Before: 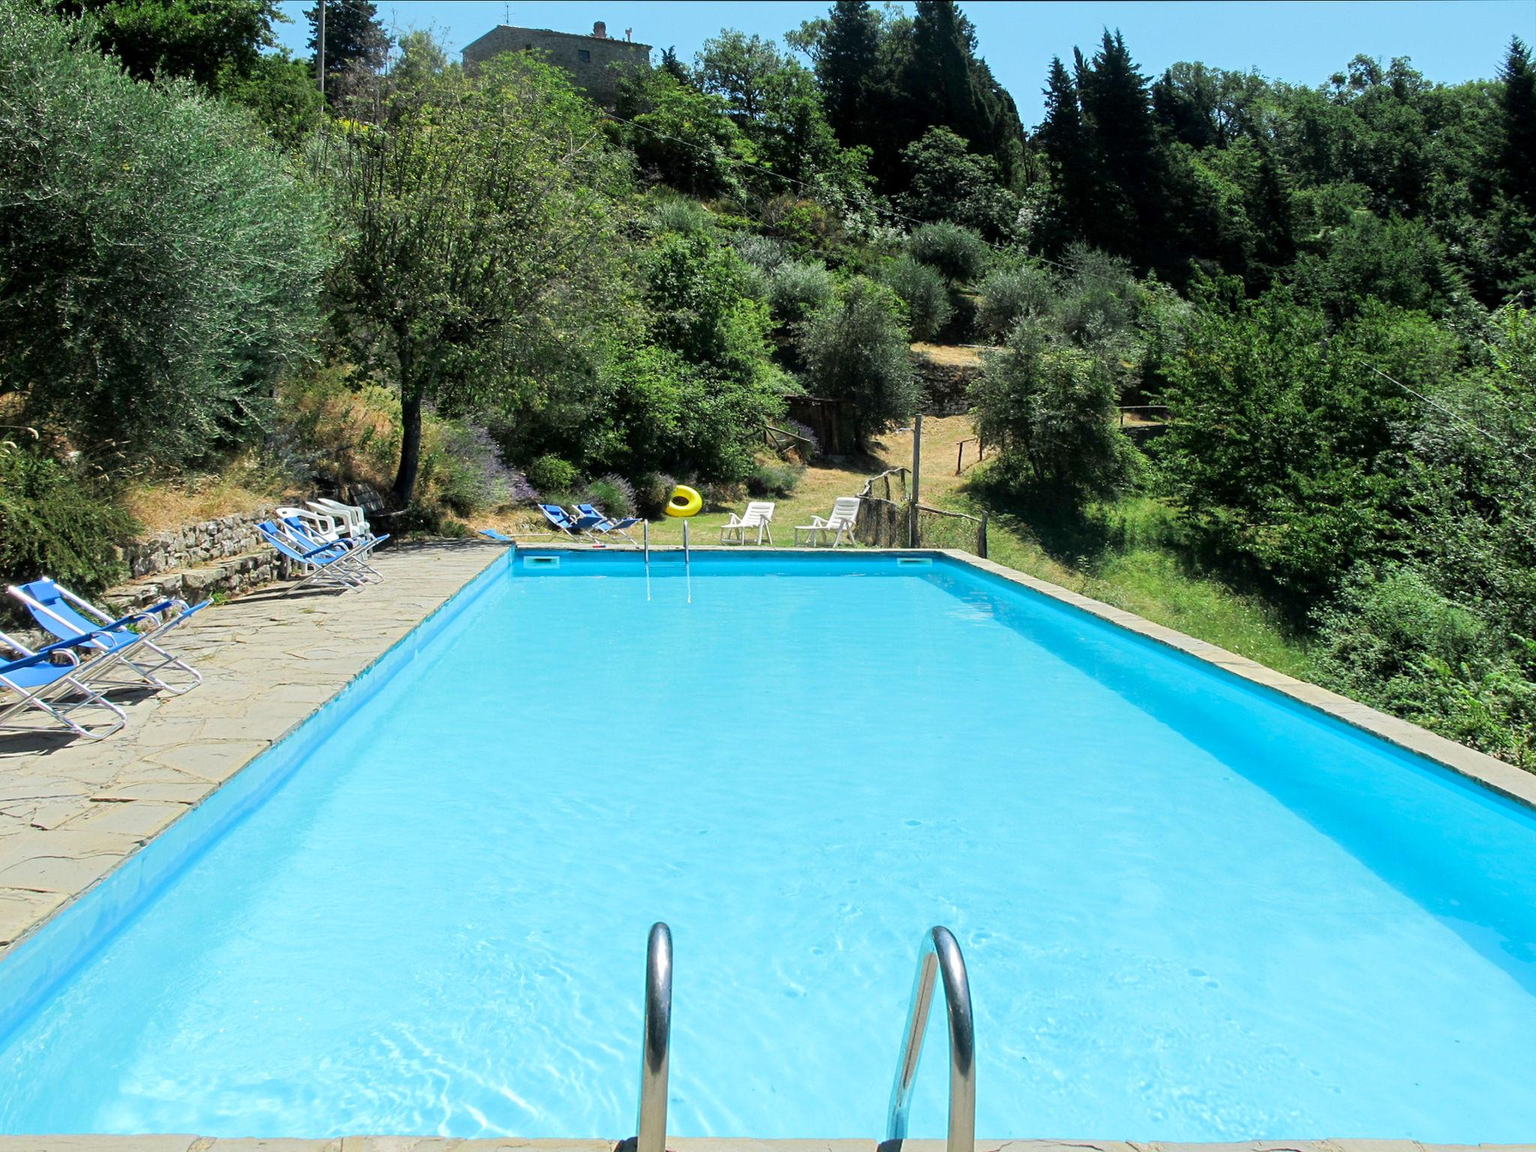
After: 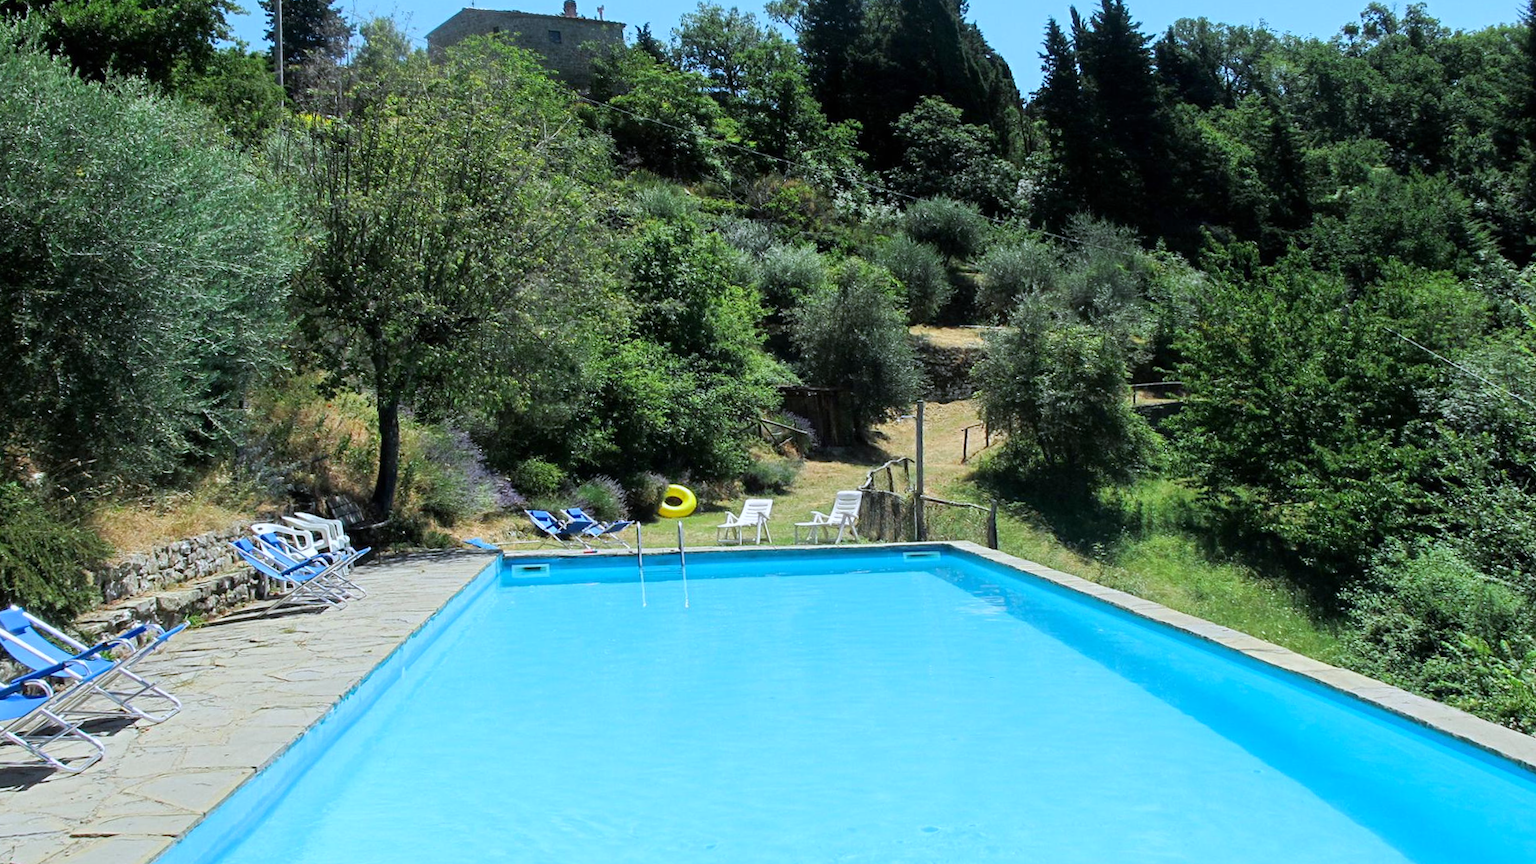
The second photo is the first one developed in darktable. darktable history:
rotate and perspective: rotation -2.12°, lens shift (vertical) 0.009, lens shift (horizontal) -0.008, automatic cropping original format, crop left 0.036, crop right 0.964, crop top 0.05, crop bottom 0.959
exposure: black level correction 0, compensate exposure bias true, compensate highlight preservation false
crop: bottom 24.988%
white balance: red 0.954, blue 1.079
